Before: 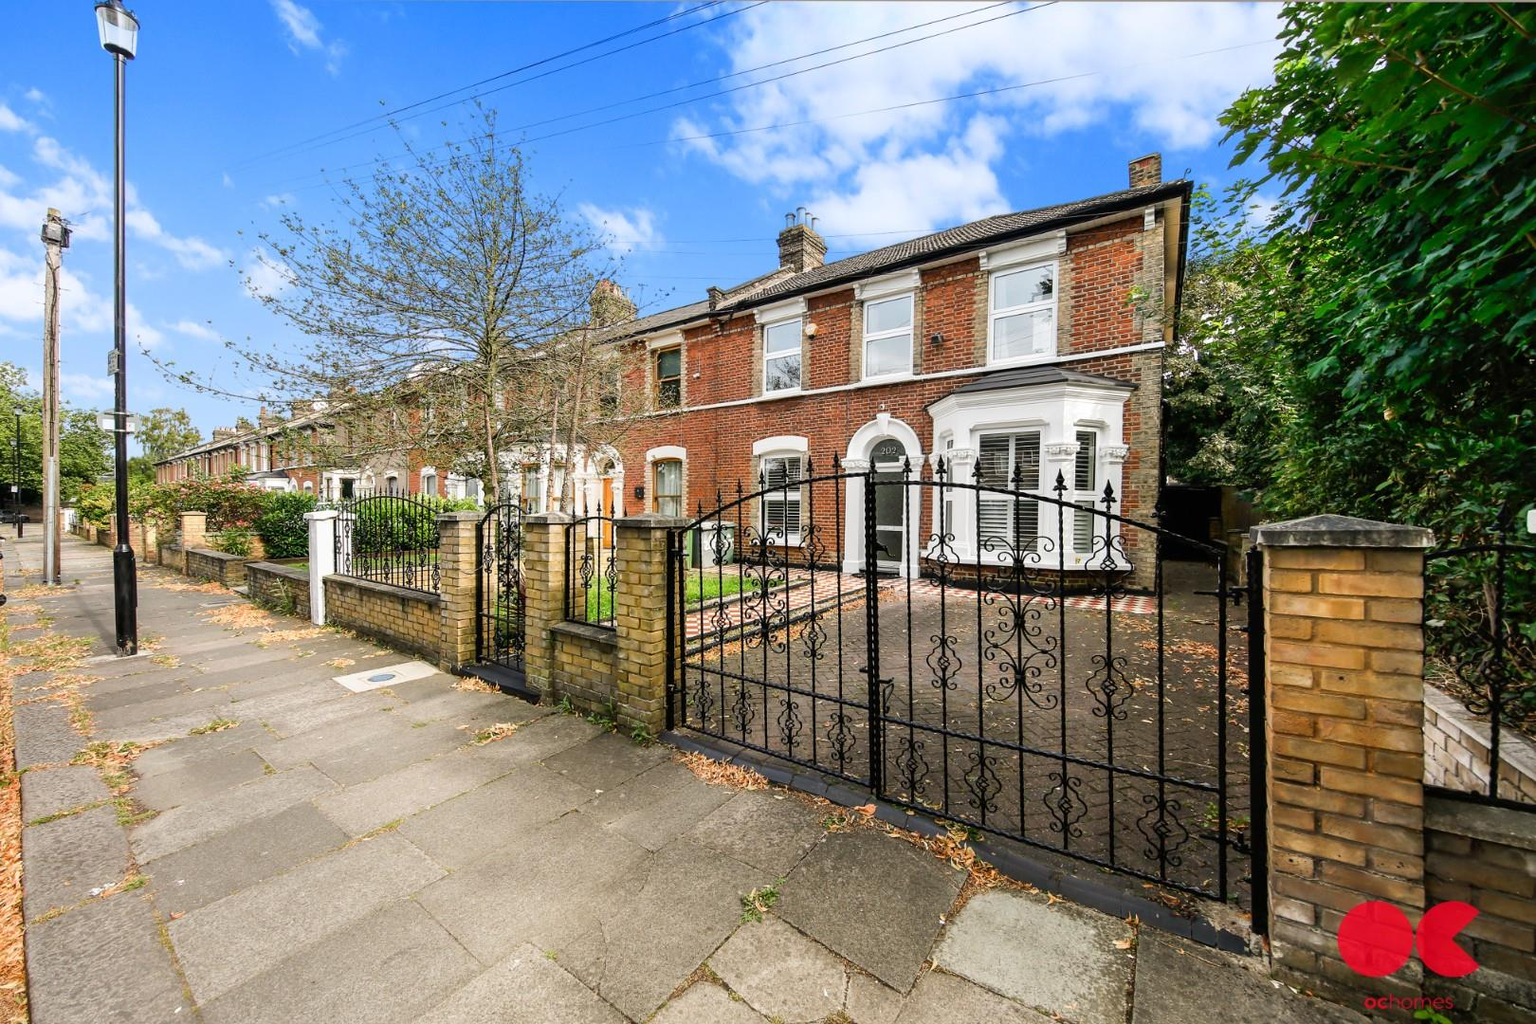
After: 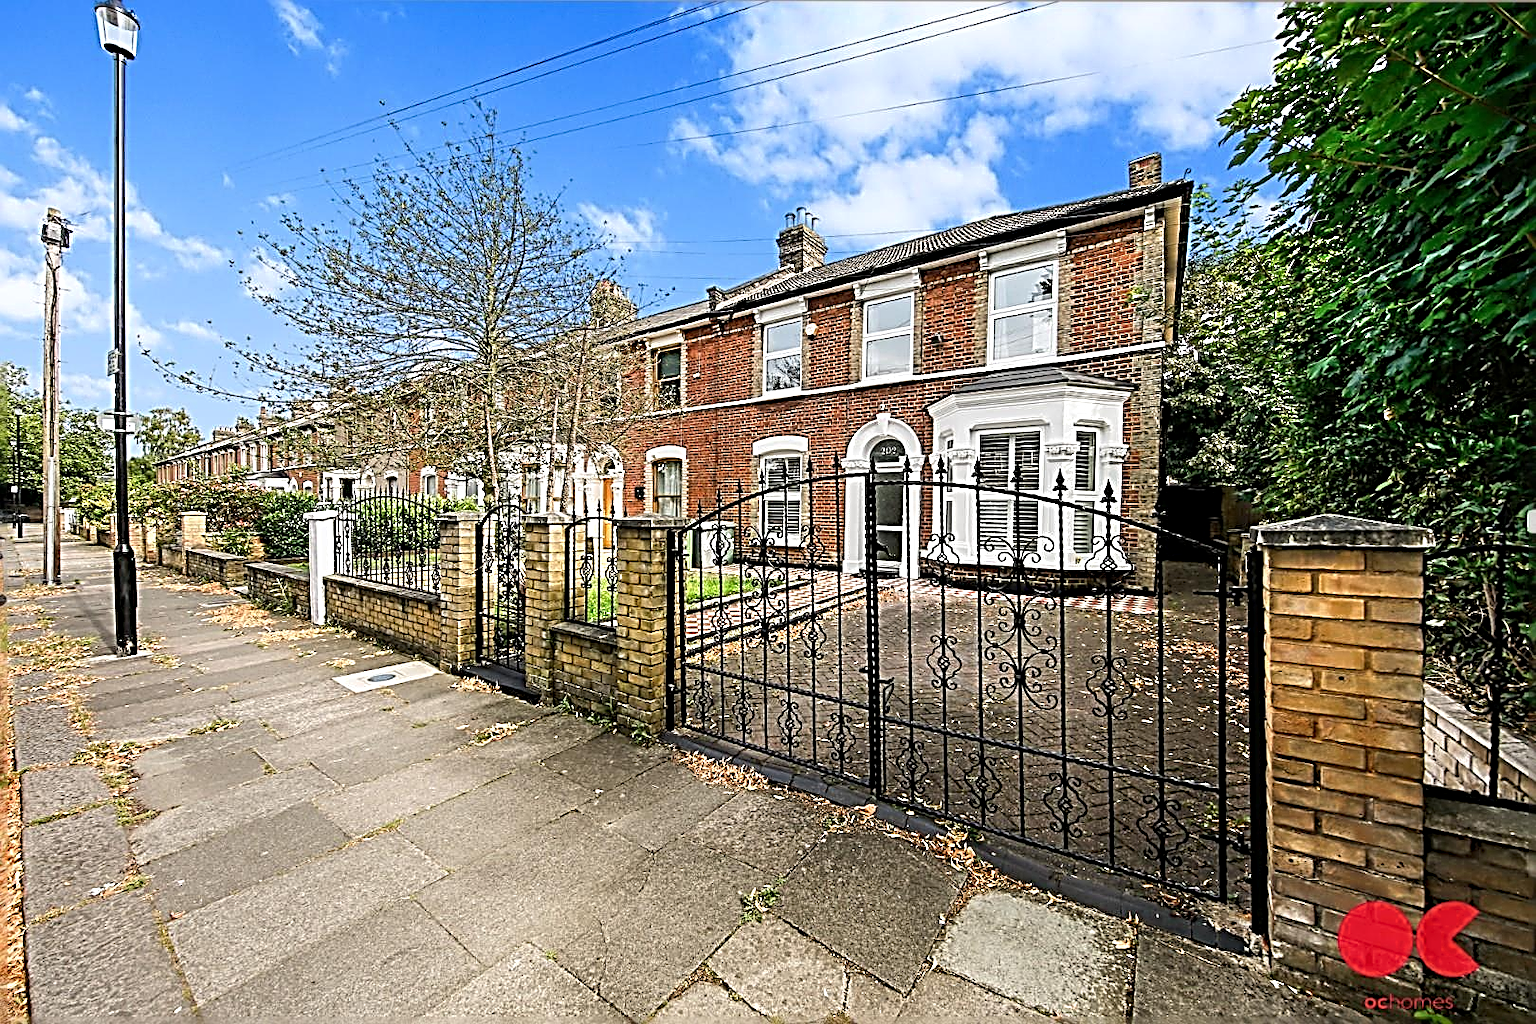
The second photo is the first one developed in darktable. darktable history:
sharpen: radius 3.158, amount 1.731
local contrast: highlights 100%, shadows 100%, detail 120%, midtone range 0.2
